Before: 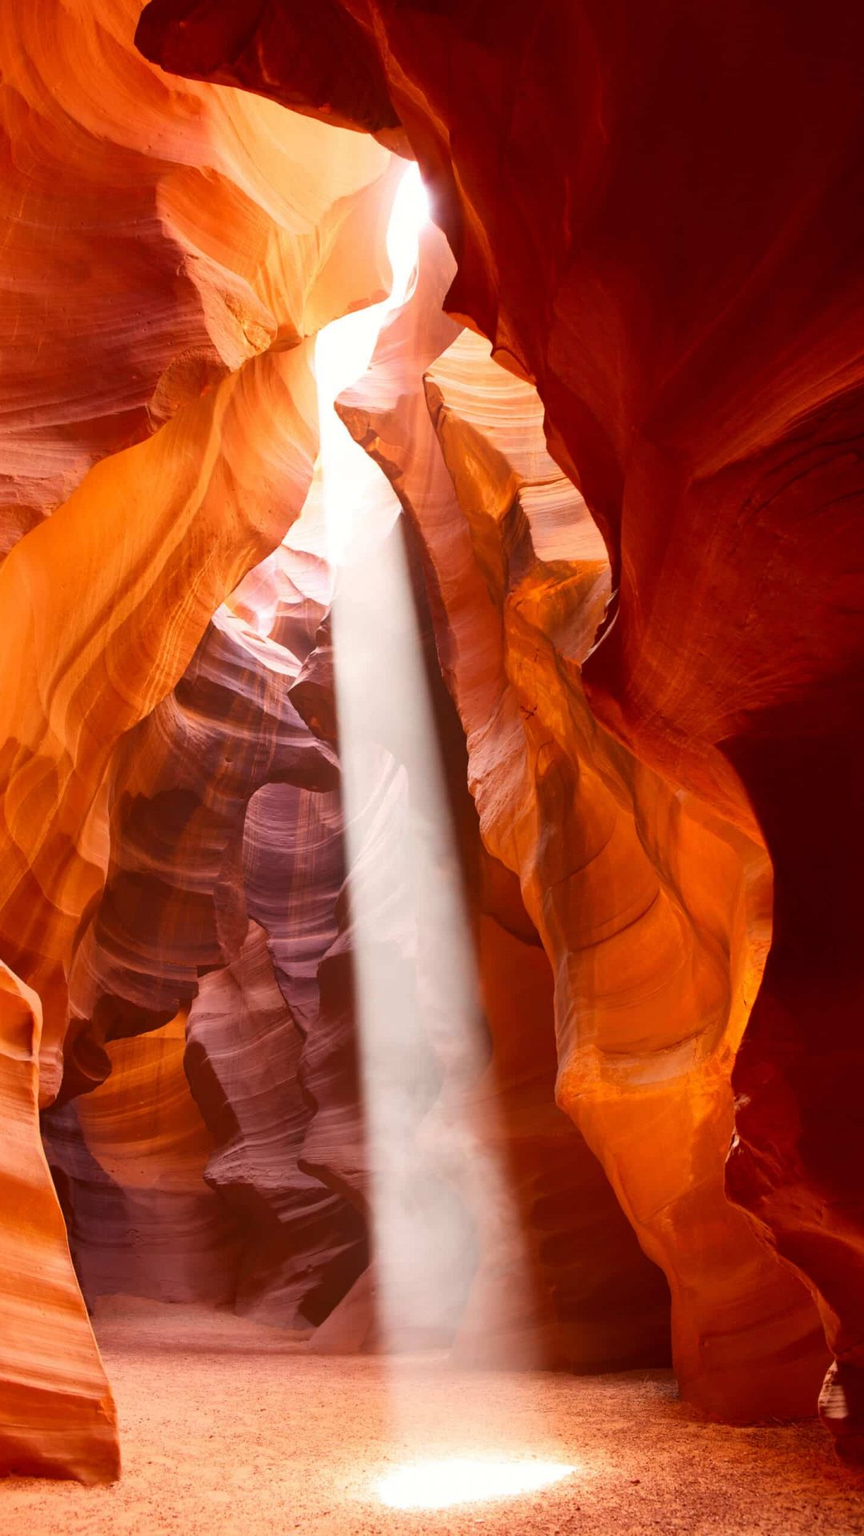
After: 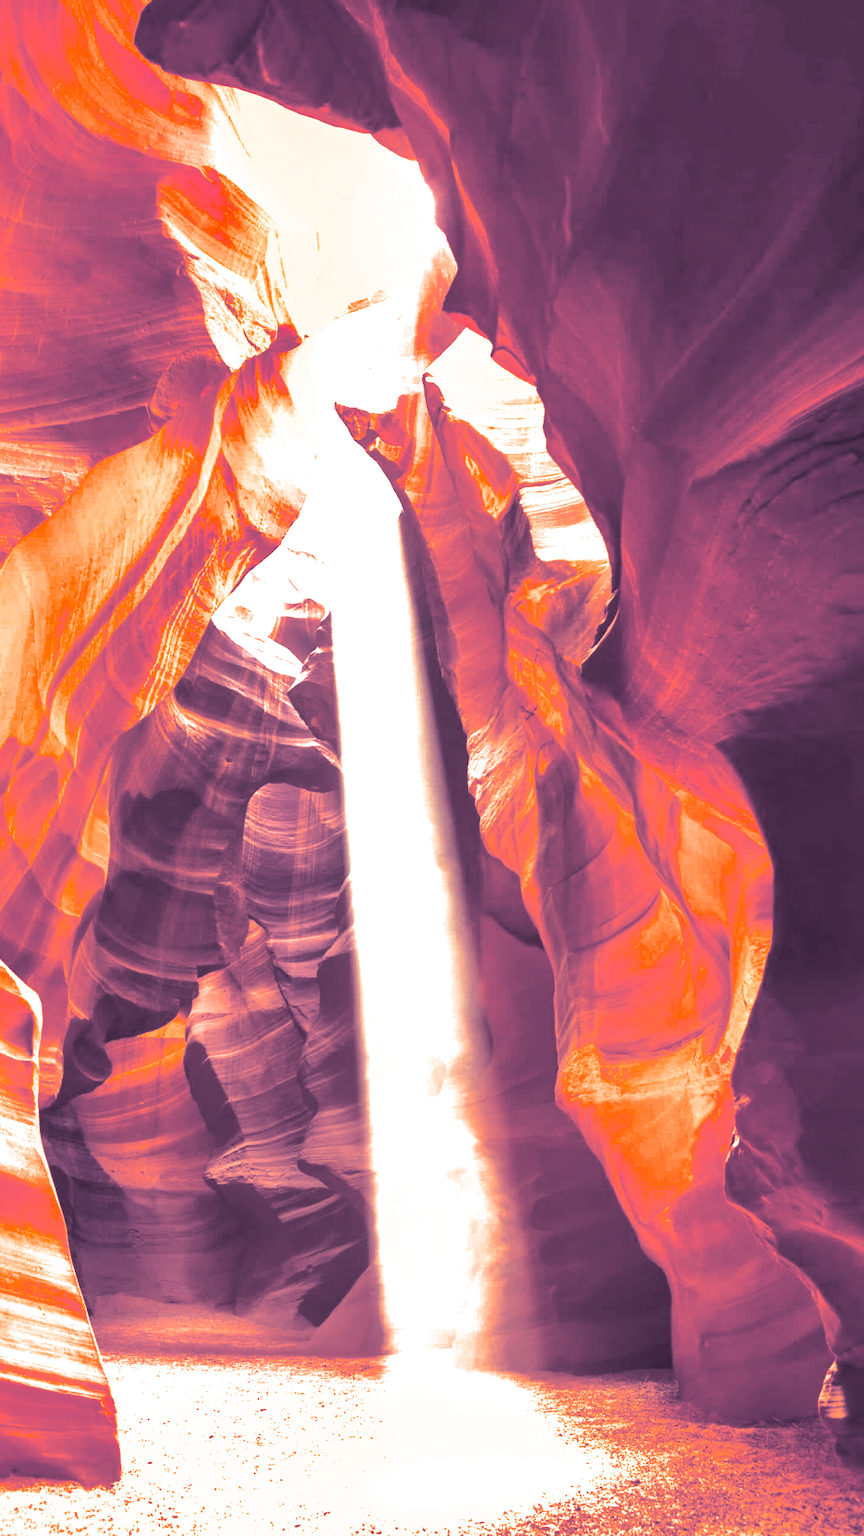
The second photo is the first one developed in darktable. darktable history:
local contrast: on, module defaults
color correction: highlights a* 6.27, highlights b* 8.19, shadows a* 5.94, shadows b* 7.23, saturation 0.9
split-toning: shadows › hue 266.4°, shadows › saturation 0.4, highlights › hue 61.2°, highlights › saturation 0.3, compress 0%
exposure: black level correction 0, exposure 1.1 EV, compensate exposure bias true, compensate highlight preservation false
shadows and highlights: shadows 40, highlights -60
